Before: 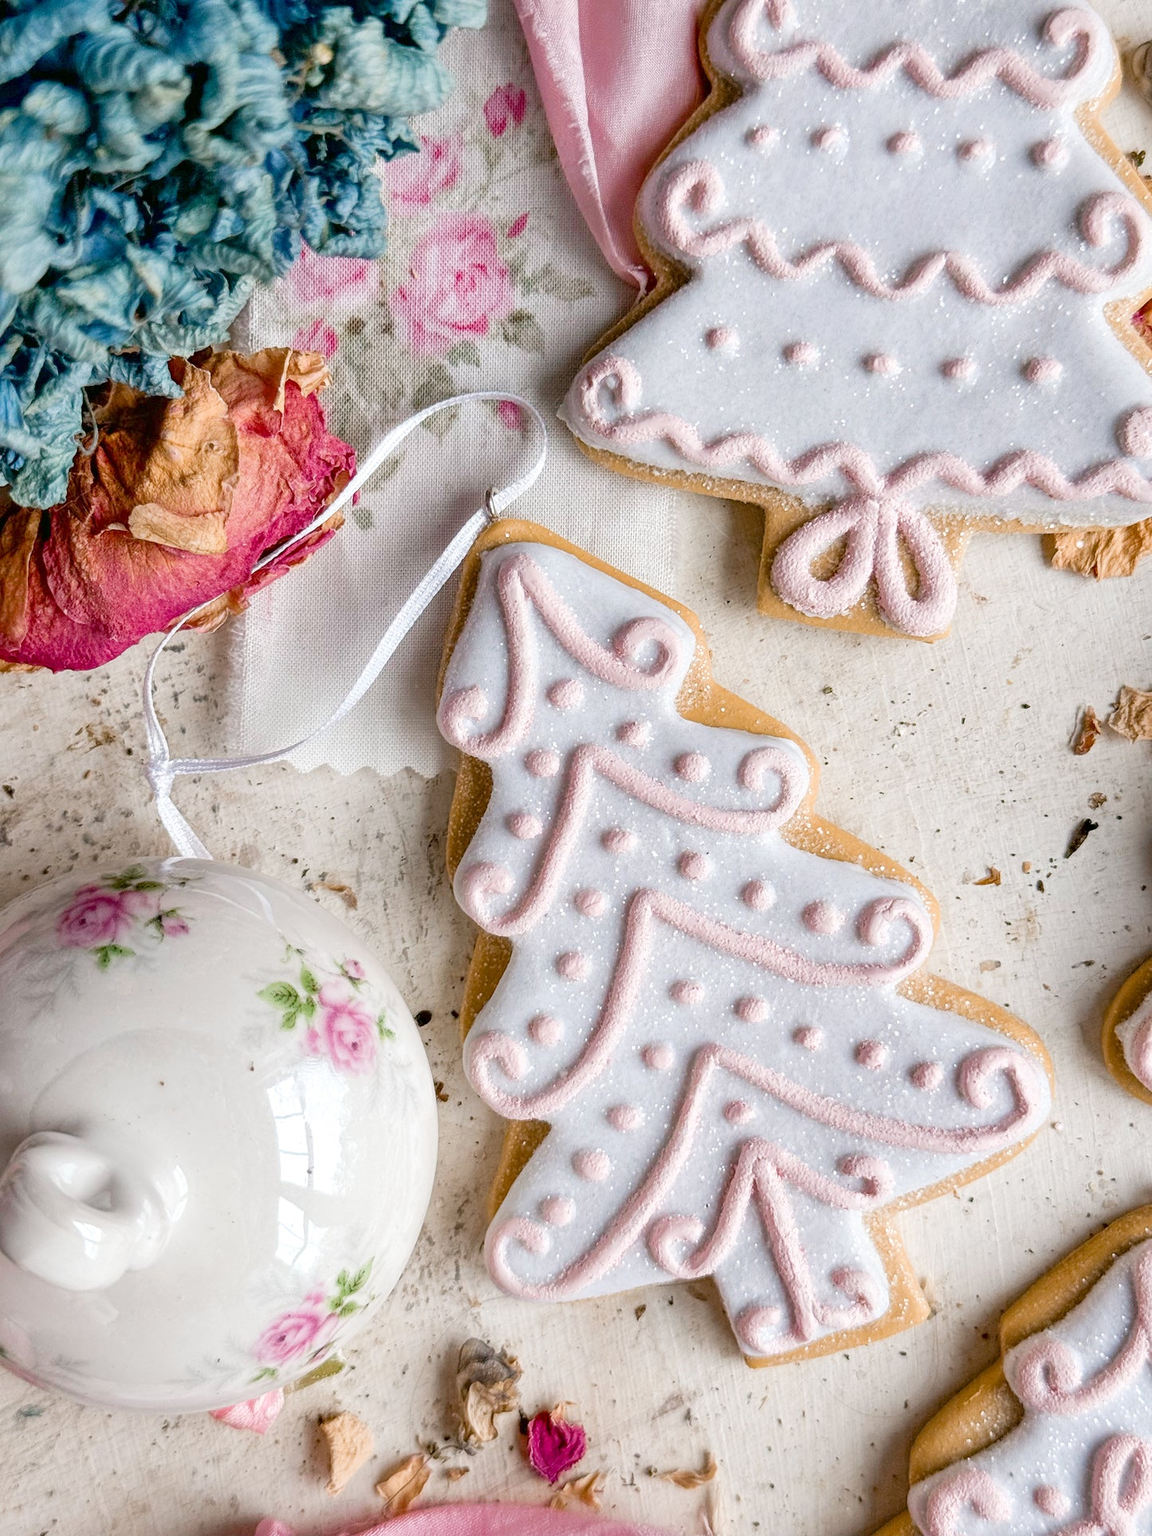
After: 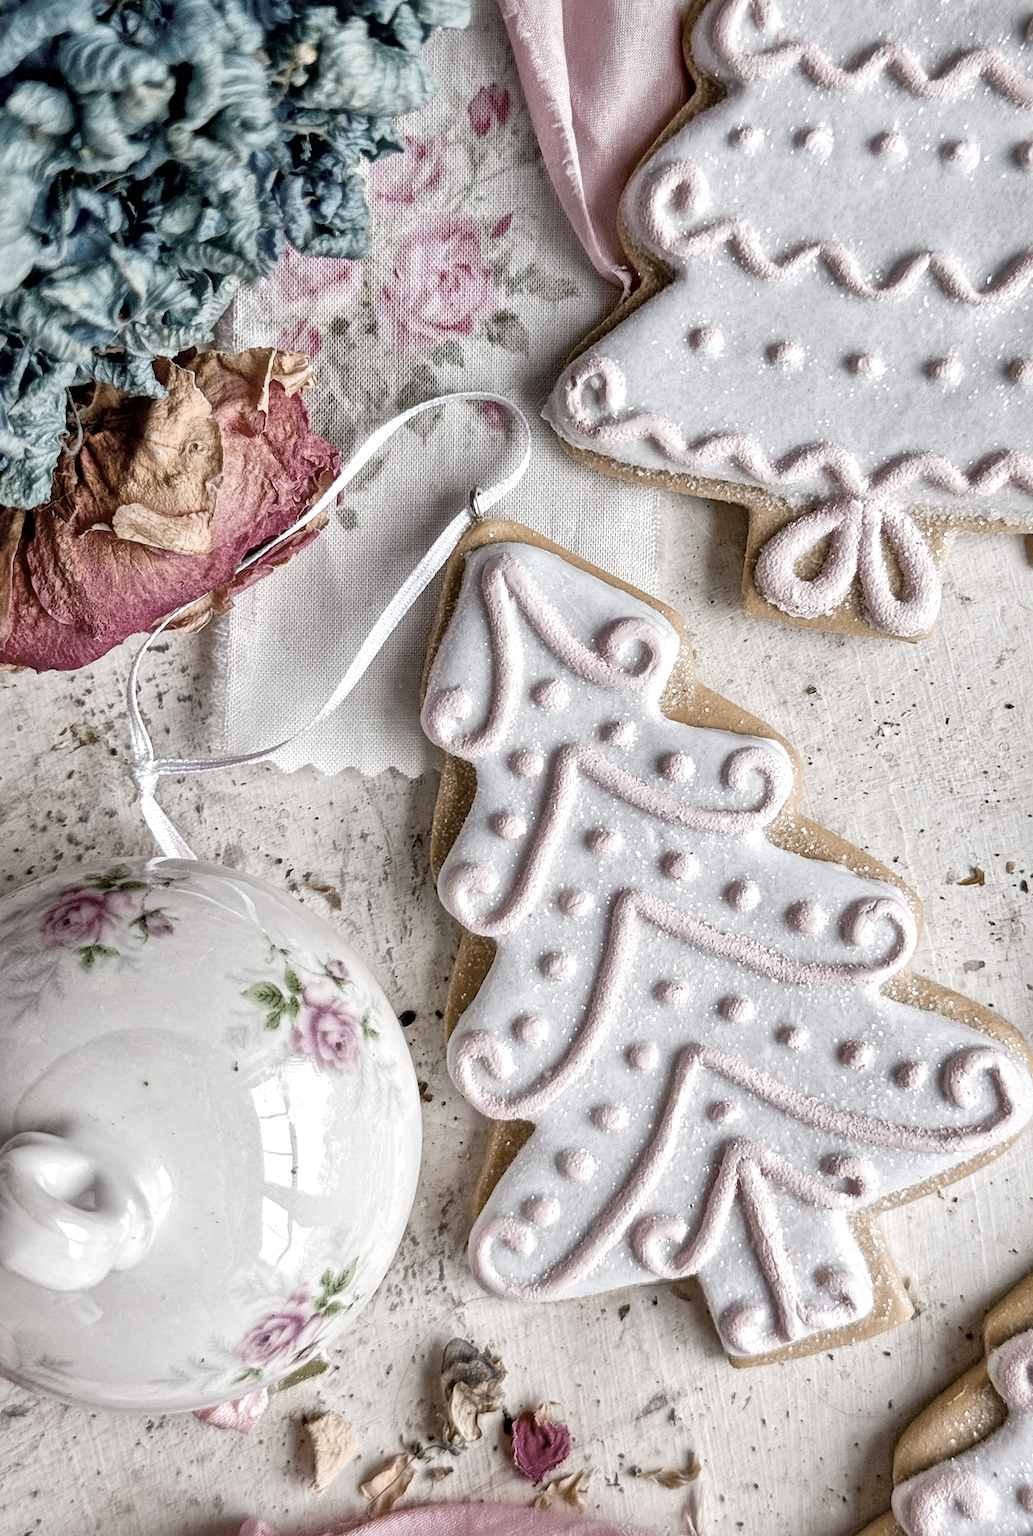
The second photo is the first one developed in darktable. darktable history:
crop and rotate: left 1.425%, right 8.836%
local contrast: mode bilateral grid, contrast 20, coarseness 19, detail 163%, midtone range 0.2
shadows and highlights: shadows 52.14, highlights -28.64, shadows color adjustment 98%, highlights color adjustment 58.2%, soften with gaussian
color correction: highlights b* -0.014, saturation 0.492
